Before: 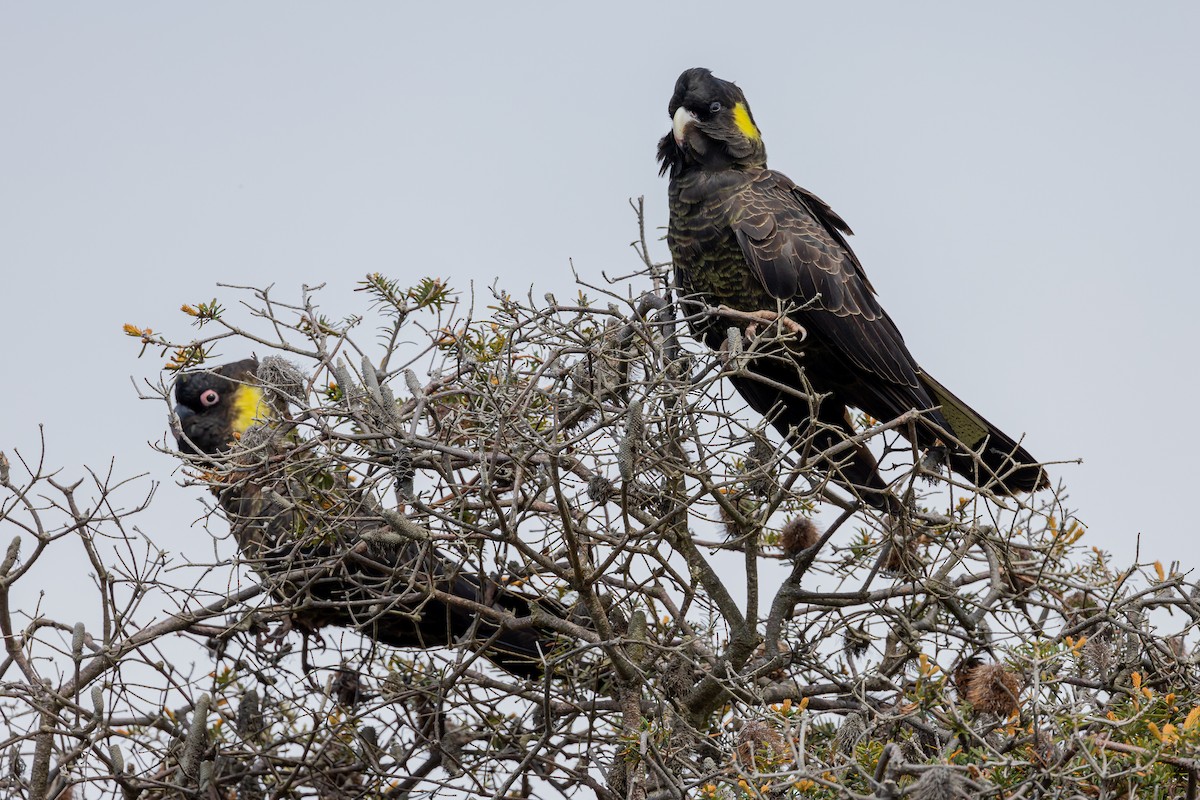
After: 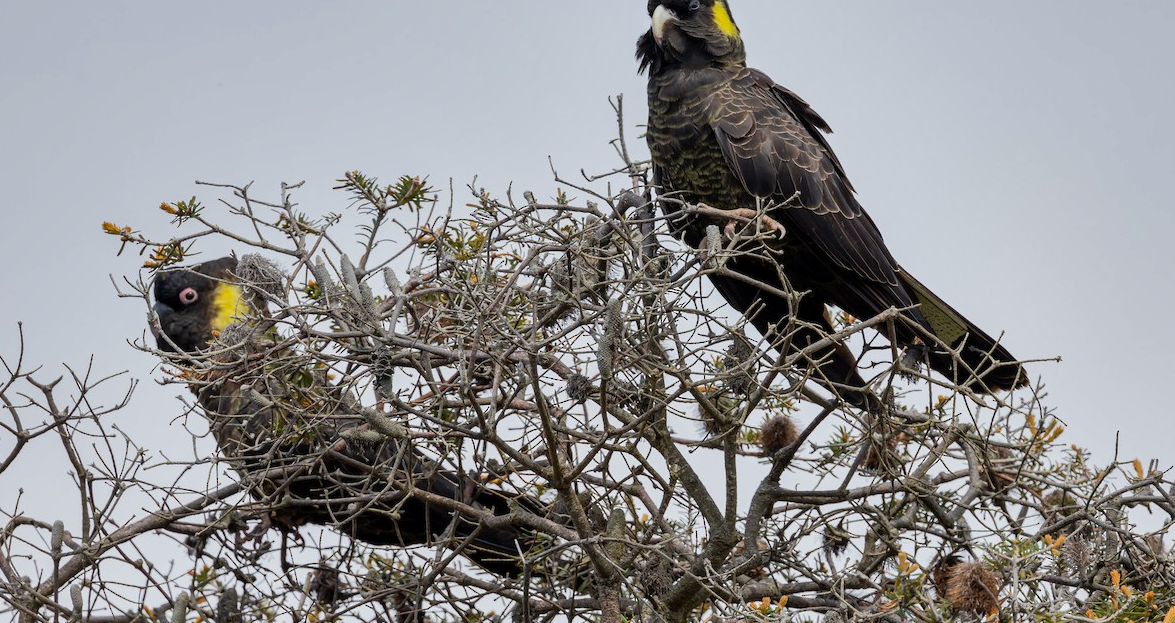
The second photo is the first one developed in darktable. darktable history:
shadows and highlights: soften with gaussian
crop and rotate: left 1.814%, top 12.818%, right 0.25%, bottom 9.225%
